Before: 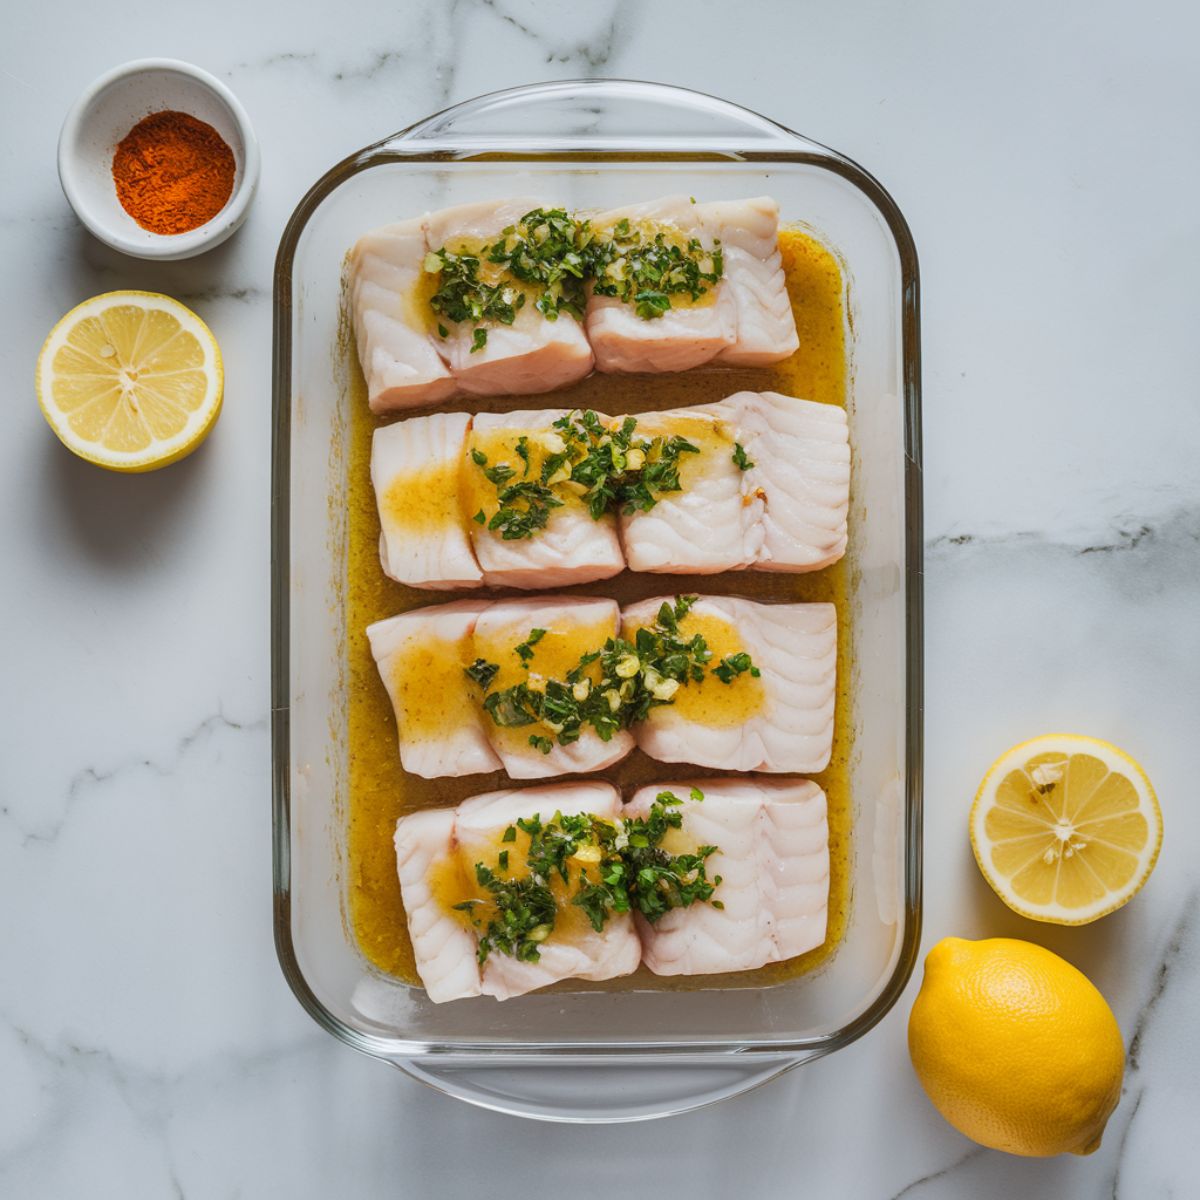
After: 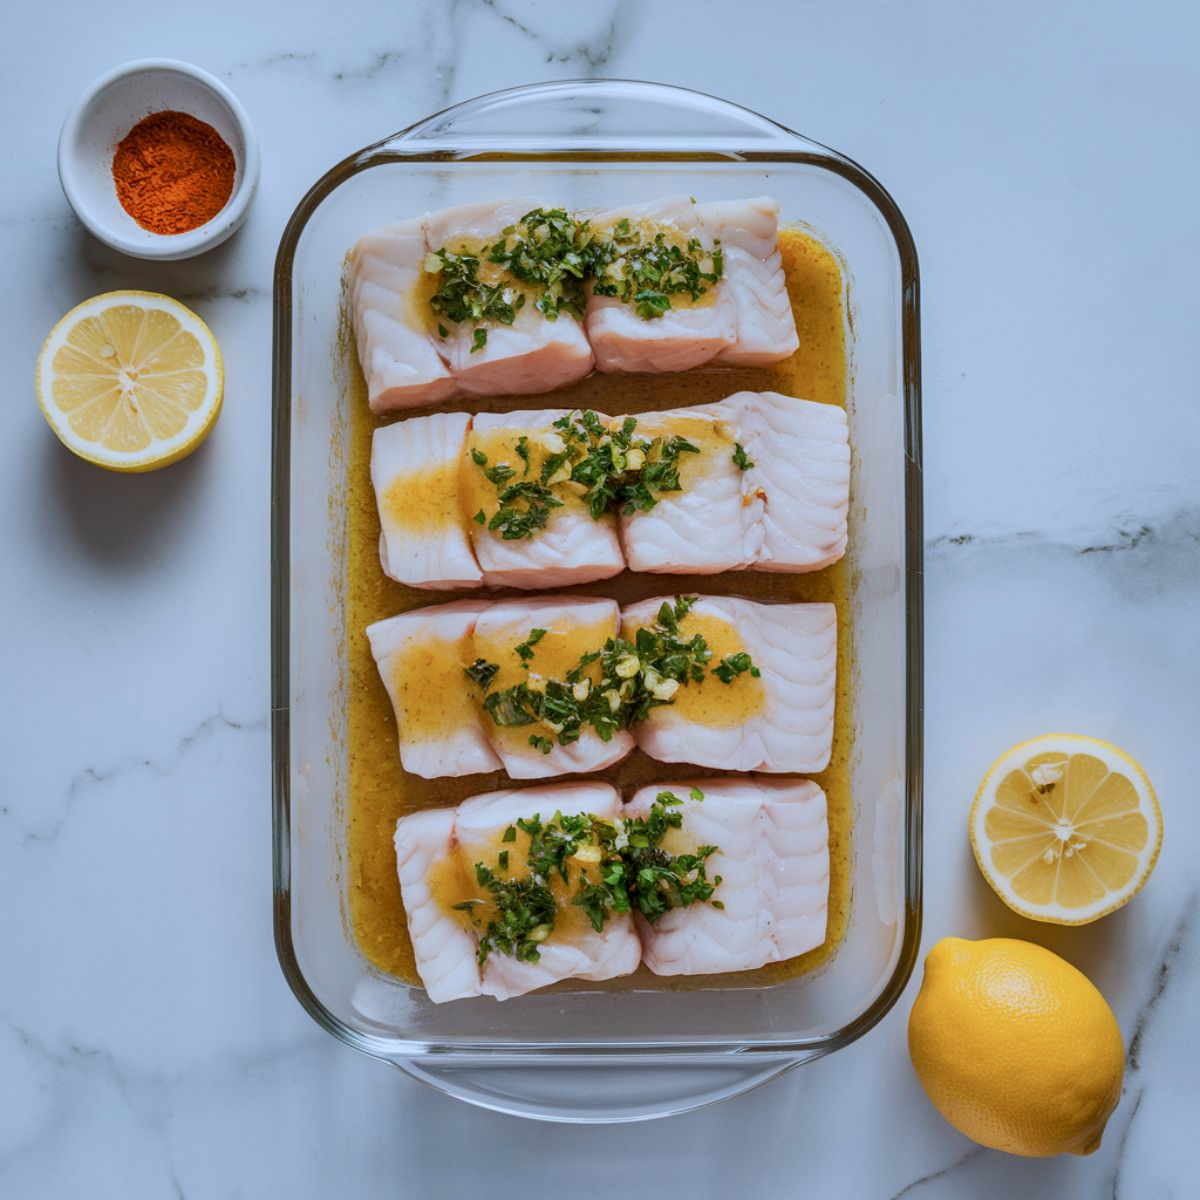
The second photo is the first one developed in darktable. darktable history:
color correction: highlights a* -2.15, highlights b* -18.29
exposure: black level correction 0.006, exposure -0.219 EV, compensate highlight preservation false
